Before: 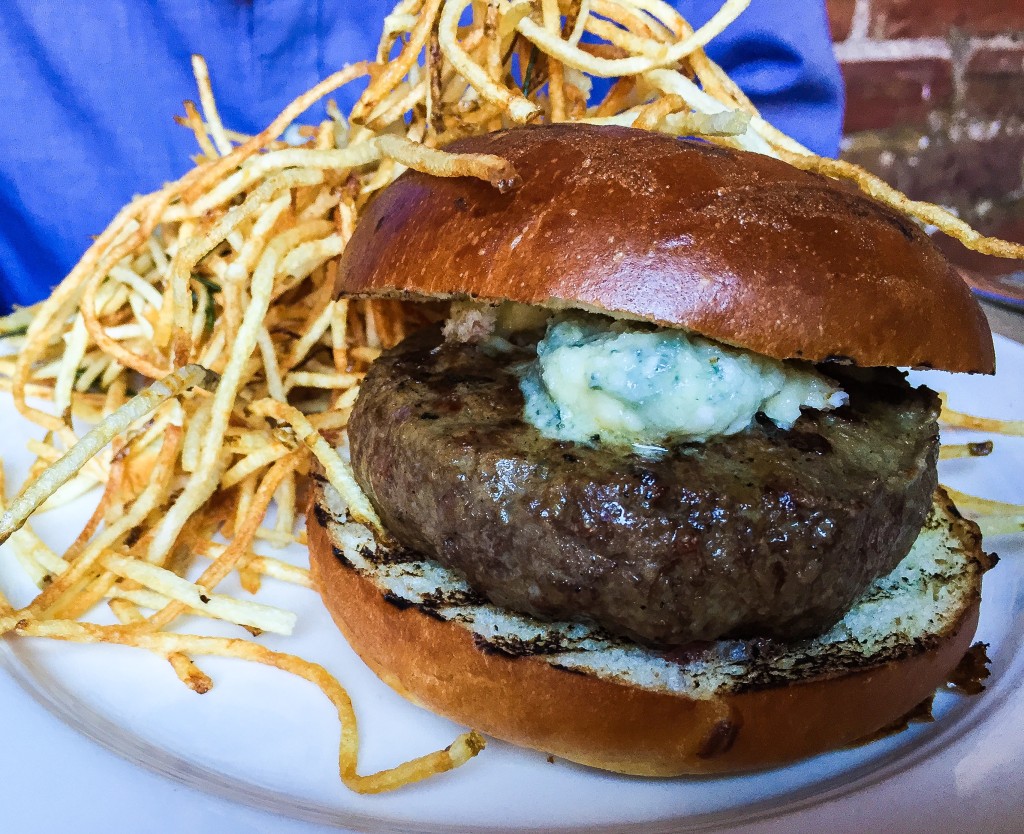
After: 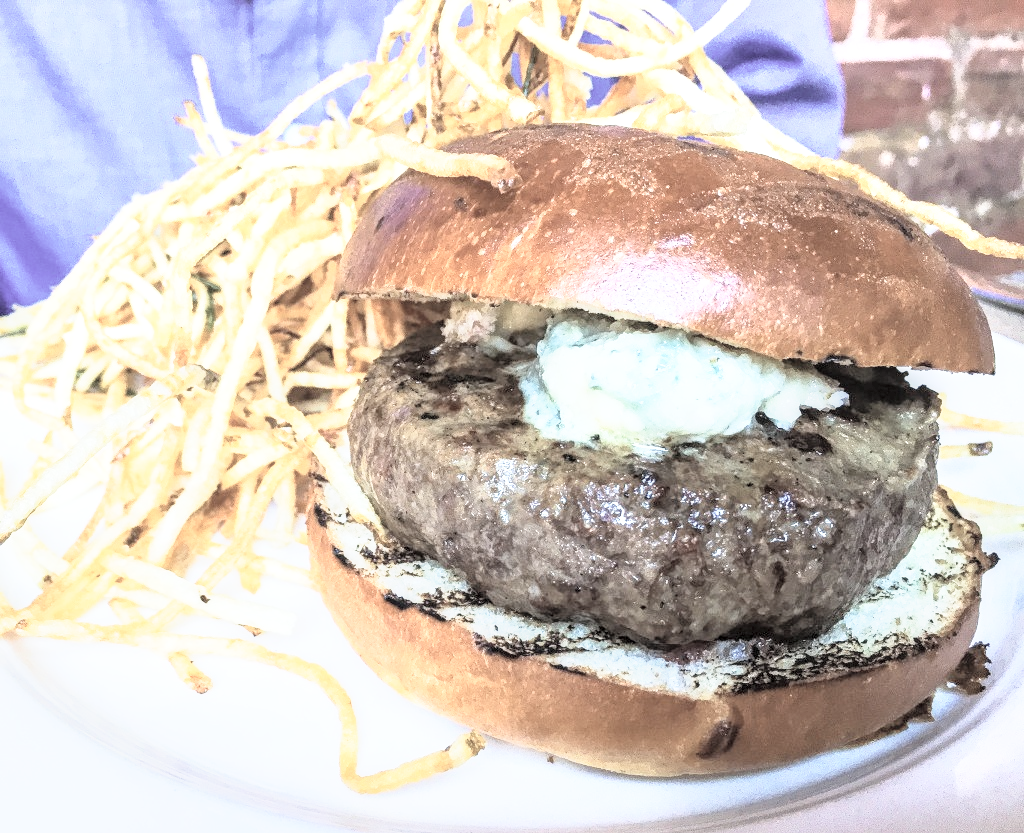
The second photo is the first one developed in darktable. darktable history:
crop: bottom 0.061%
tone curve: curves: ch0 [(0, 0) (0.169, 0.367) (0.635, 0.859) (1, 1)], color space Lab, independent channels, preserve colors none
local contrast: on, module defaults
color zones: curves: ch1 [(0, 0.292) (0.001, 0.292) (0.2, 0.264) (0.4, 0.248) (0.6, 0.248) (0.8, 0.264) (0.999, 0.292) (1, 0.292)]
tone equalizer: smoothing 1
base curve: curves: ch0 [(0, 0) (0.088, 0.125) (0.176, 0.251) (0.354, 0.501) (0.613, 0.749) (1, 0.877)], preserve colors none
exposure: black level correction 0, exposure 0.5 EV, compensate highlight preservation false
